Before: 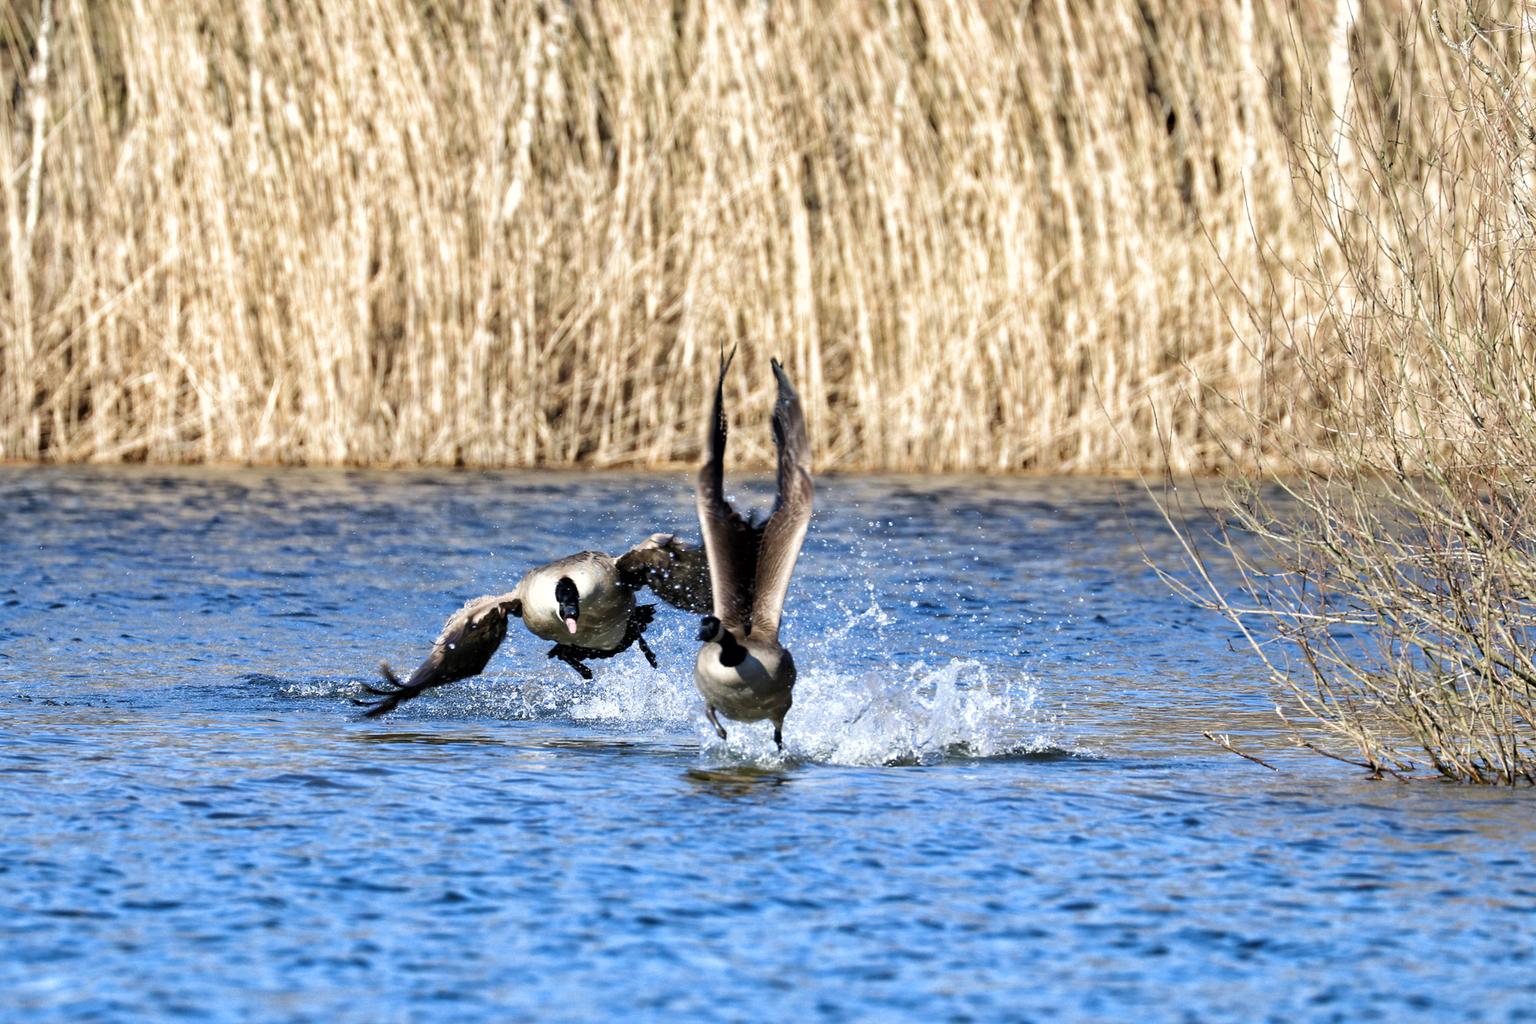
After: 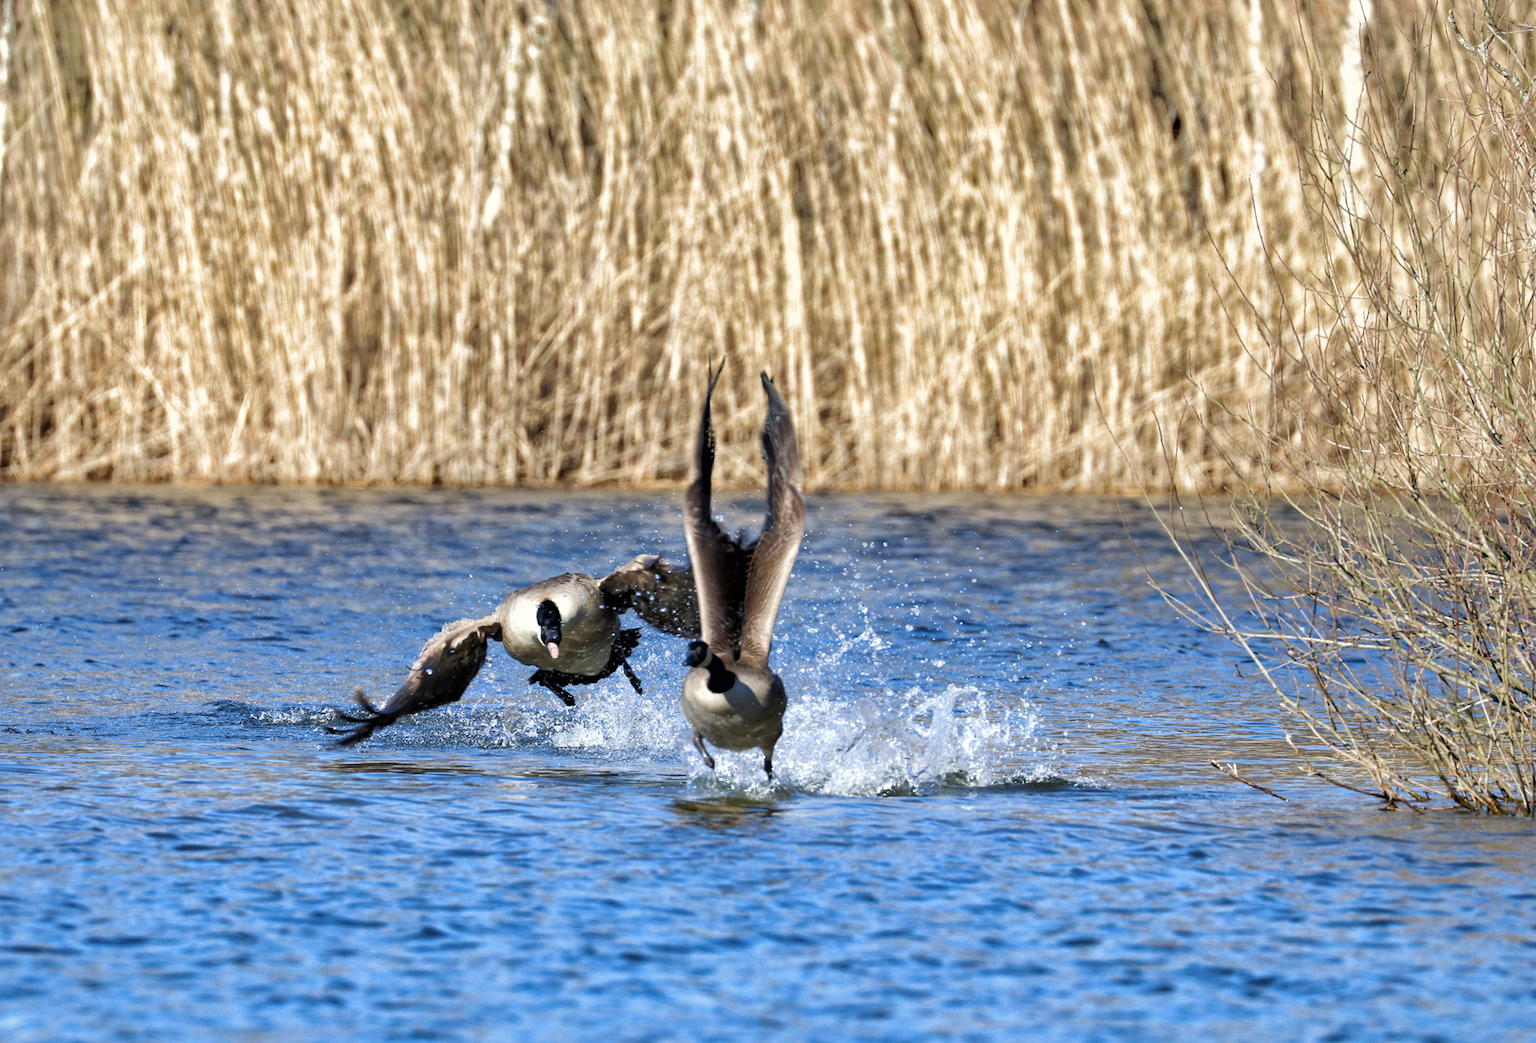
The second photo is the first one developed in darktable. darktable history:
crop and rotate: left 2.569%, right 1.188%, bottom 1.946%
shadows and highlights: on, module defaults
